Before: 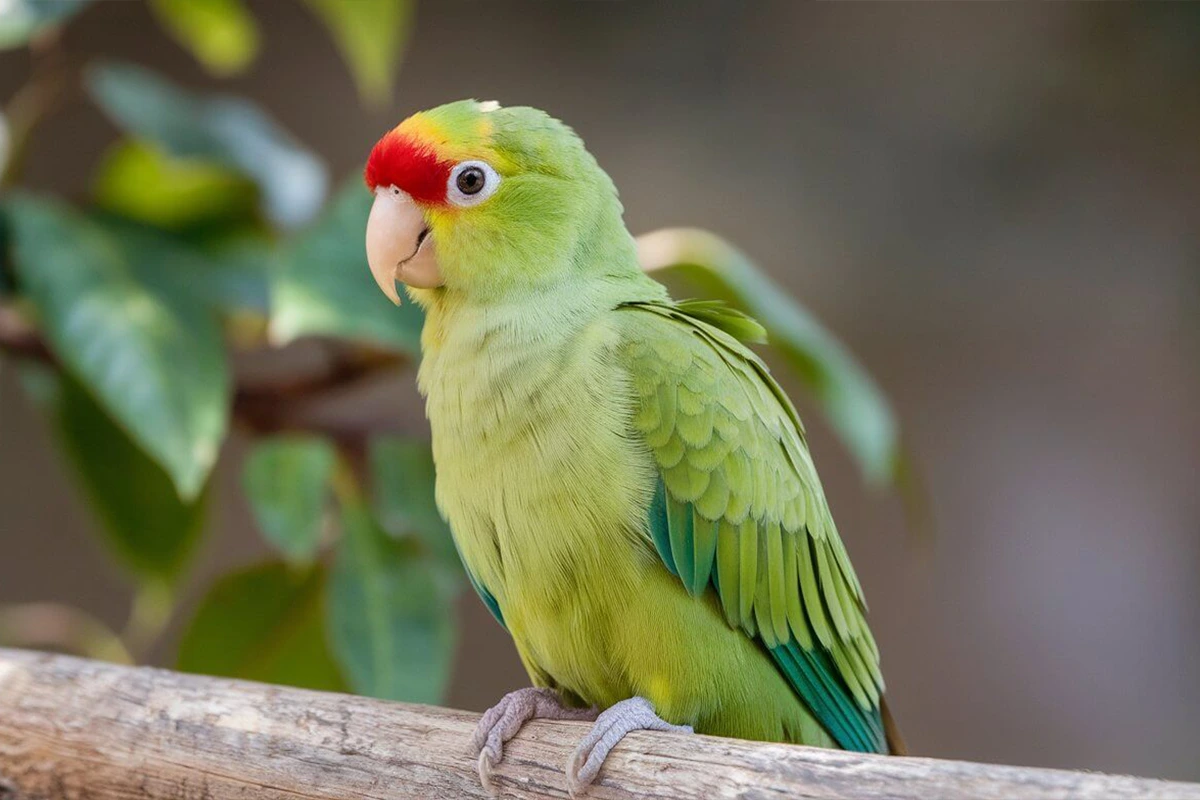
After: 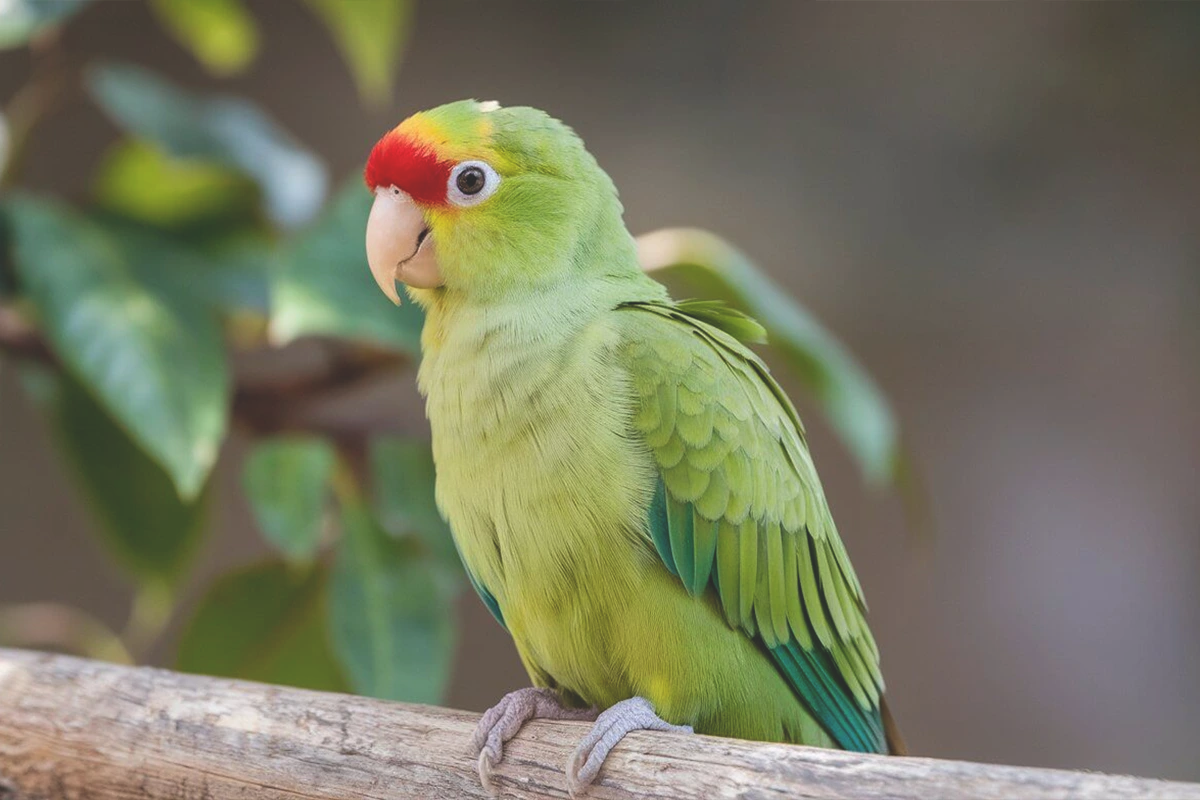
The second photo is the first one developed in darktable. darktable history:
exposure: black level correction -0.023, exposure -0.031 EV, compensate highlight preservation false
